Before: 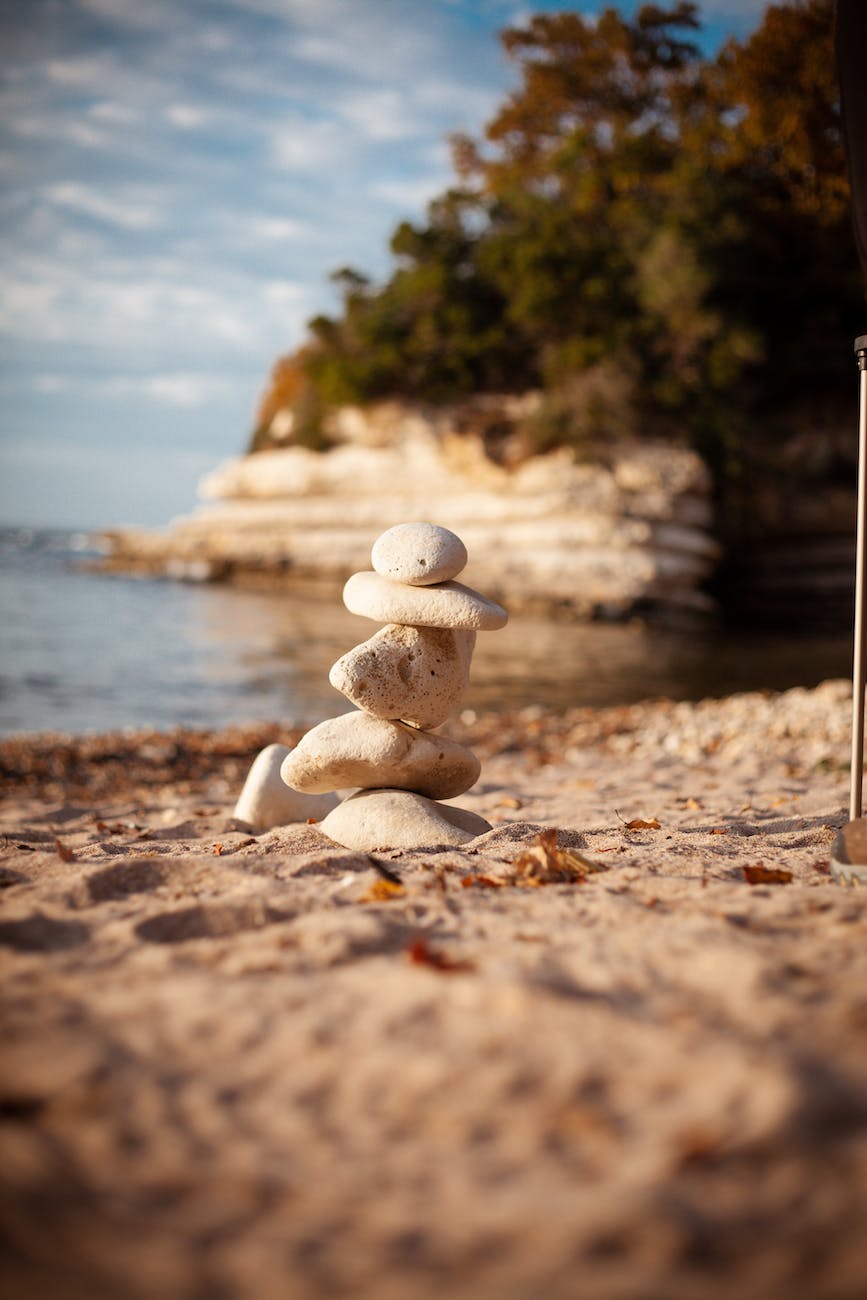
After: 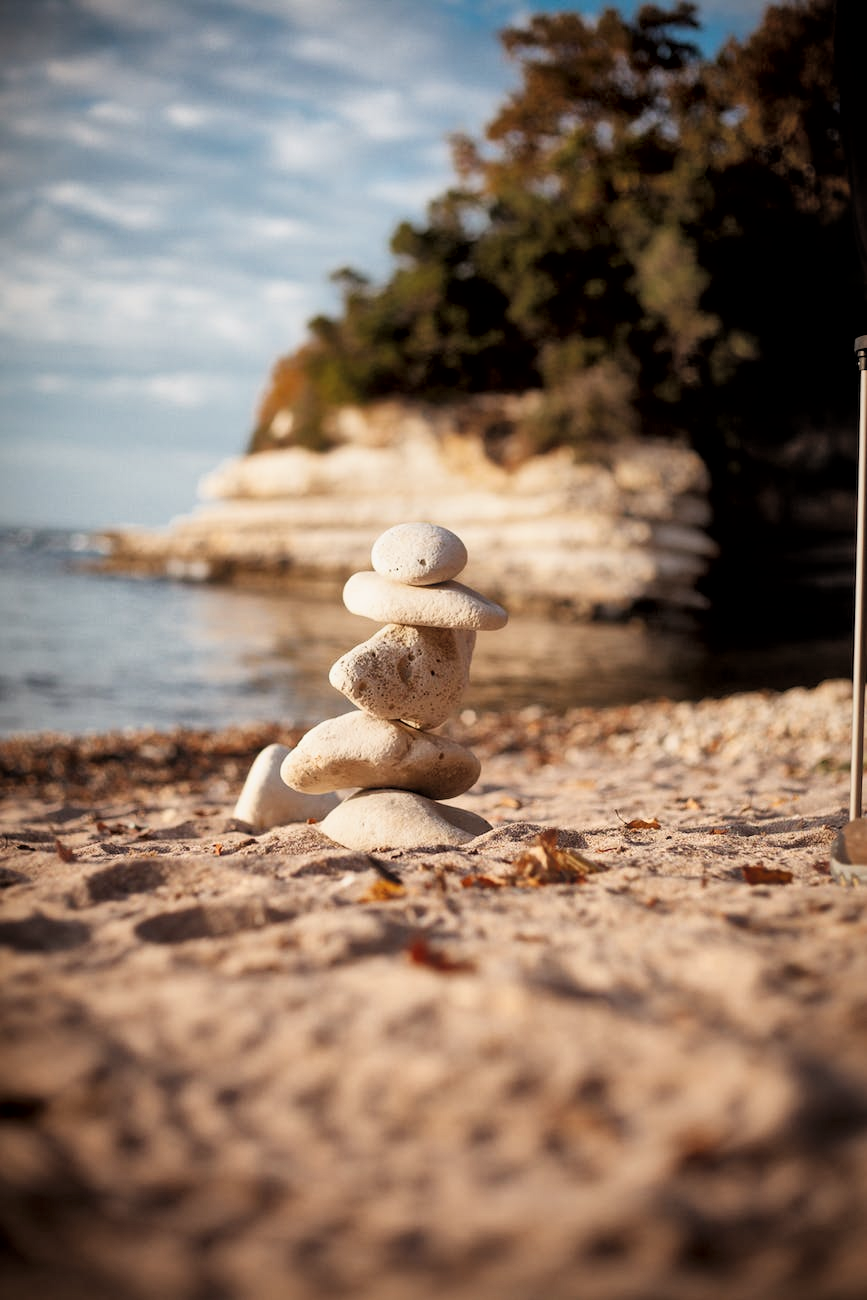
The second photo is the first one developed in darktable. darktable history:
local contrast: mode bilateral grid, contrast 20, coarseness 49, detail 179%, midtone range 0.2
exposure: black level correction -0.005, exposure 0.049 EV, compensate highlight preservation false
contrast brightness saturation: saturation -0.045
filmic rgb: black relative exposure -11.82 EV, white relative exposure 5.46 EV, hardness 4.49, latitude 49.06%, contrast 1.141
contrast equalizer: octaves 7, y [[0.531, 0.548, 0.559, 0.557, 0.544, 0.527], [0.5 ×6], [0.5 ×6], [0 ×6], [0 ×6]], mix -0.989
